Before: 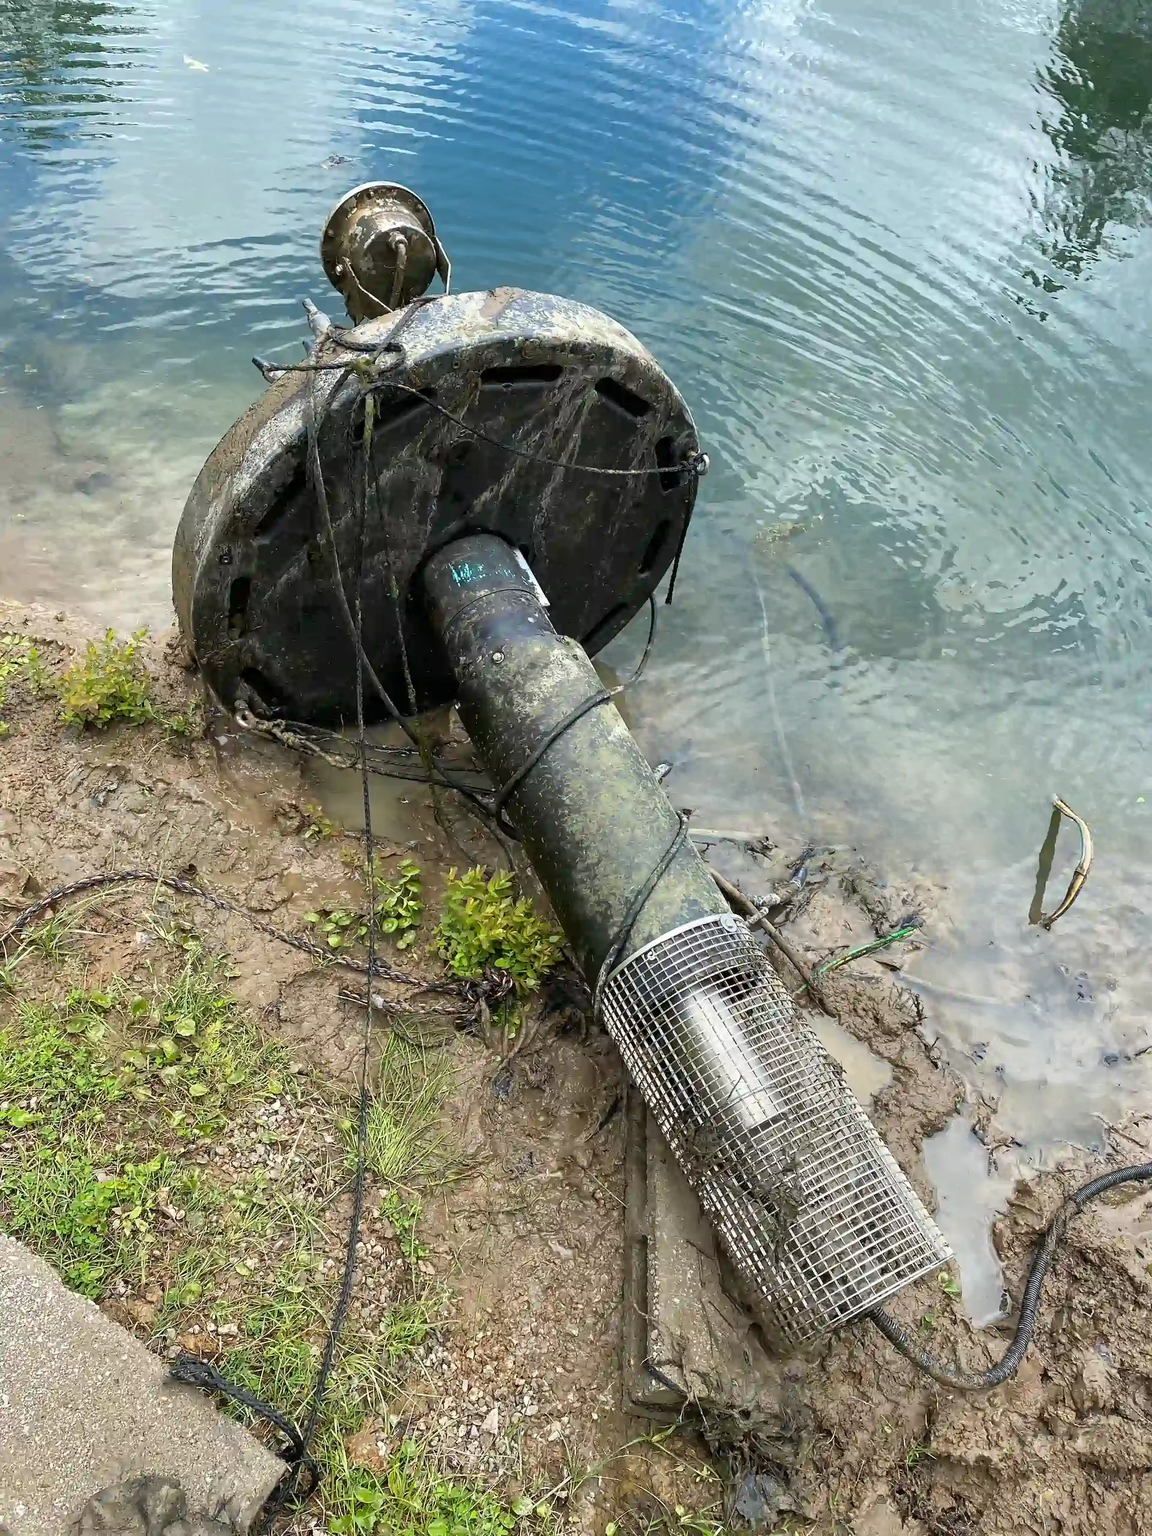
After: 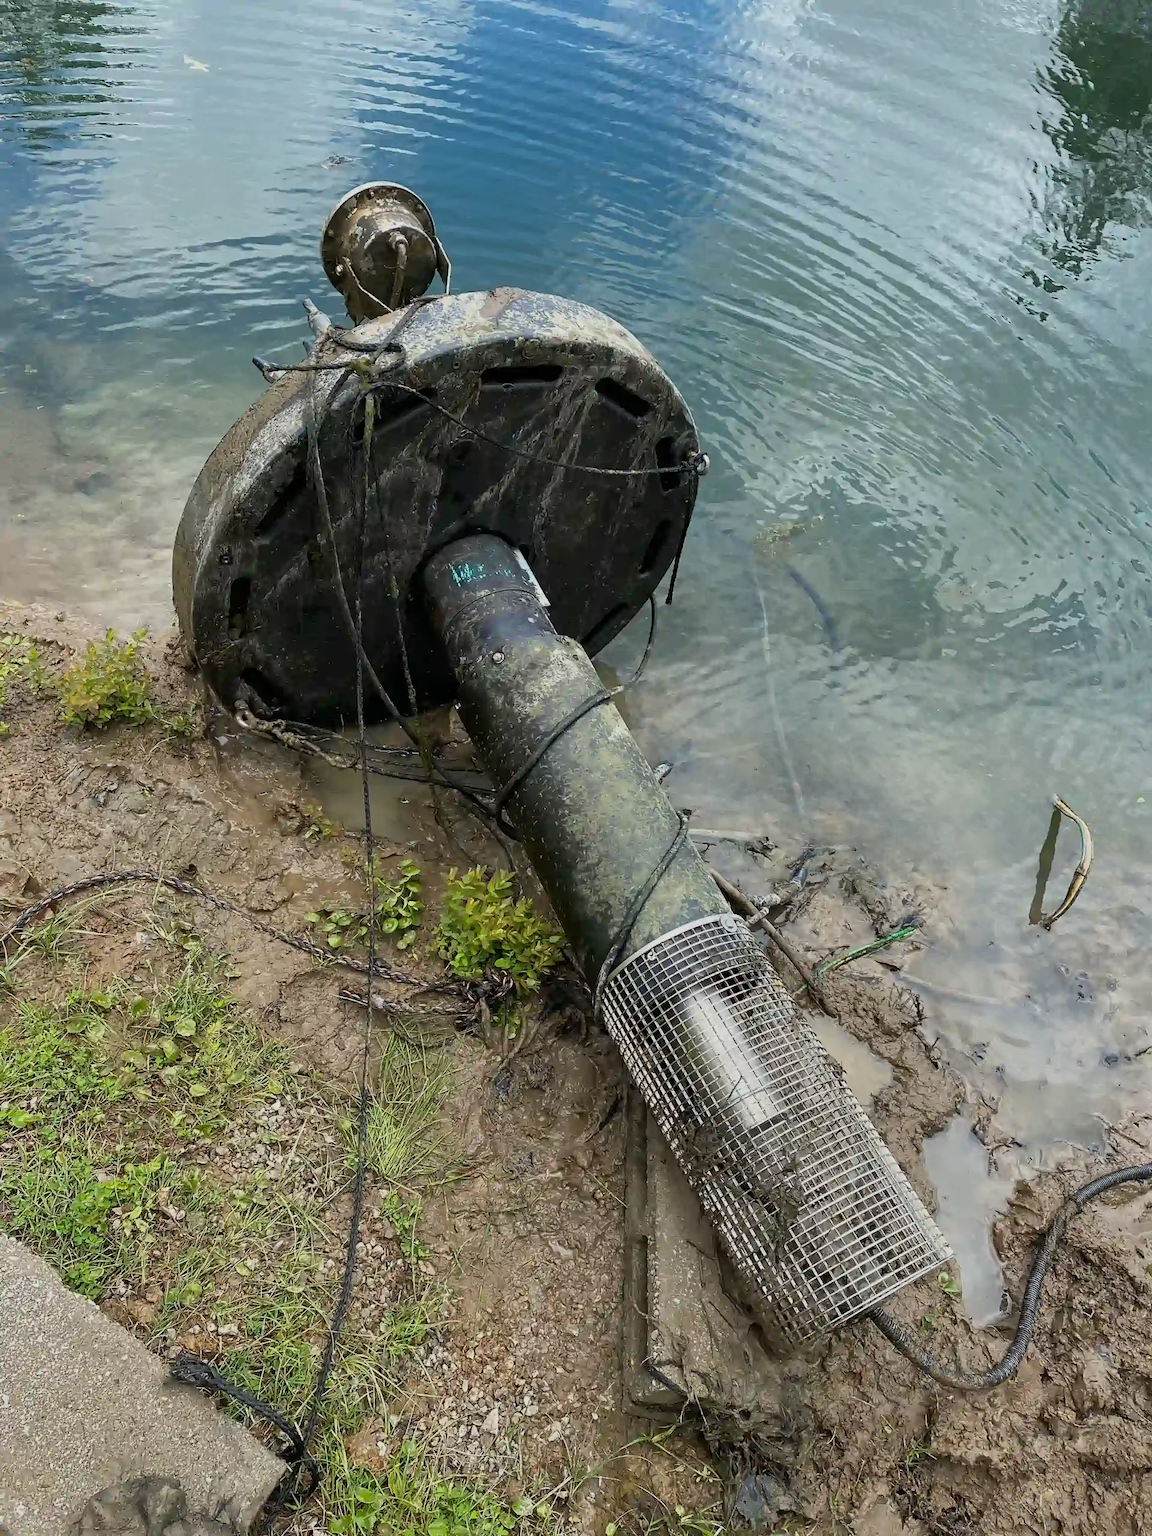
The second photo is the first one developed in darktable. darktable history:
exposure: exposure -0.437 EV, compensate exposure bias true, compensate highlight preservation false
